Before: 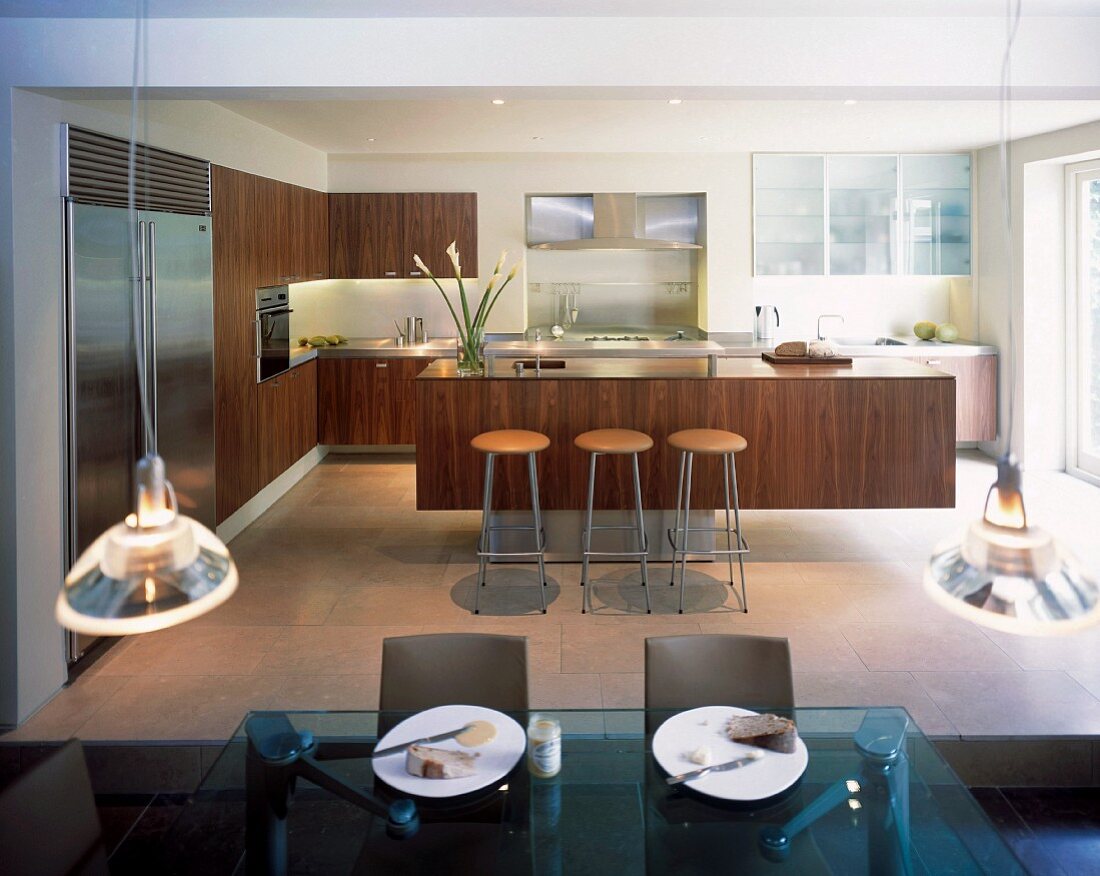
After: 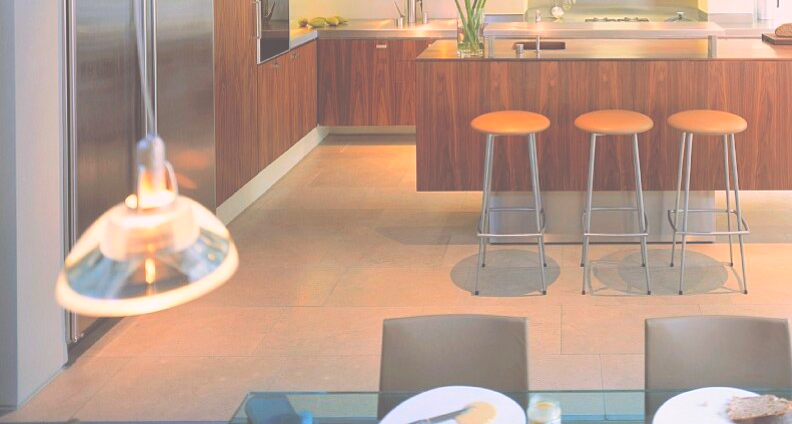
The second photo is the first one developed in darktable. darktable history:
graduated density: density 0.38 EV, hardness 21%, rotation -6.11°, saturation 32%
global tonemap: drago (0.7, 100)
crop: top 36.498%, right 27.964%, bottom 14.995%
exposure: black level correction -0.023, exposure 1.397 EV, compensate highlight preservation false
